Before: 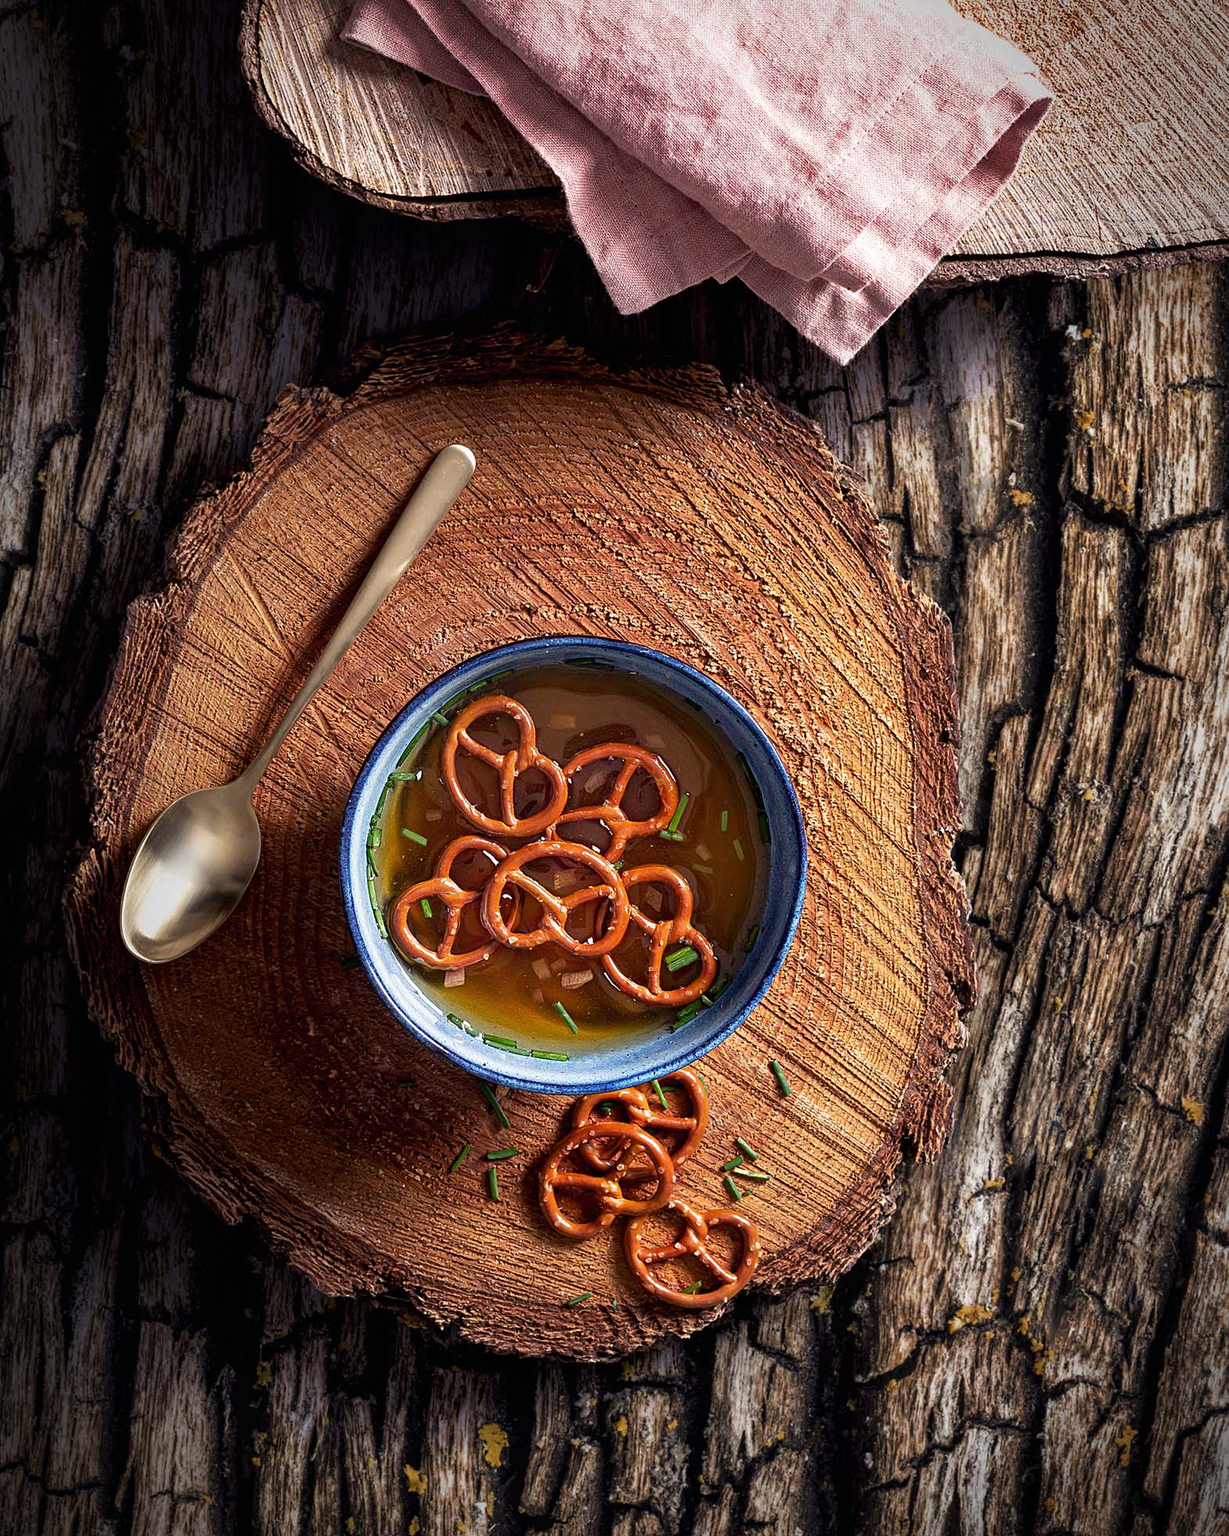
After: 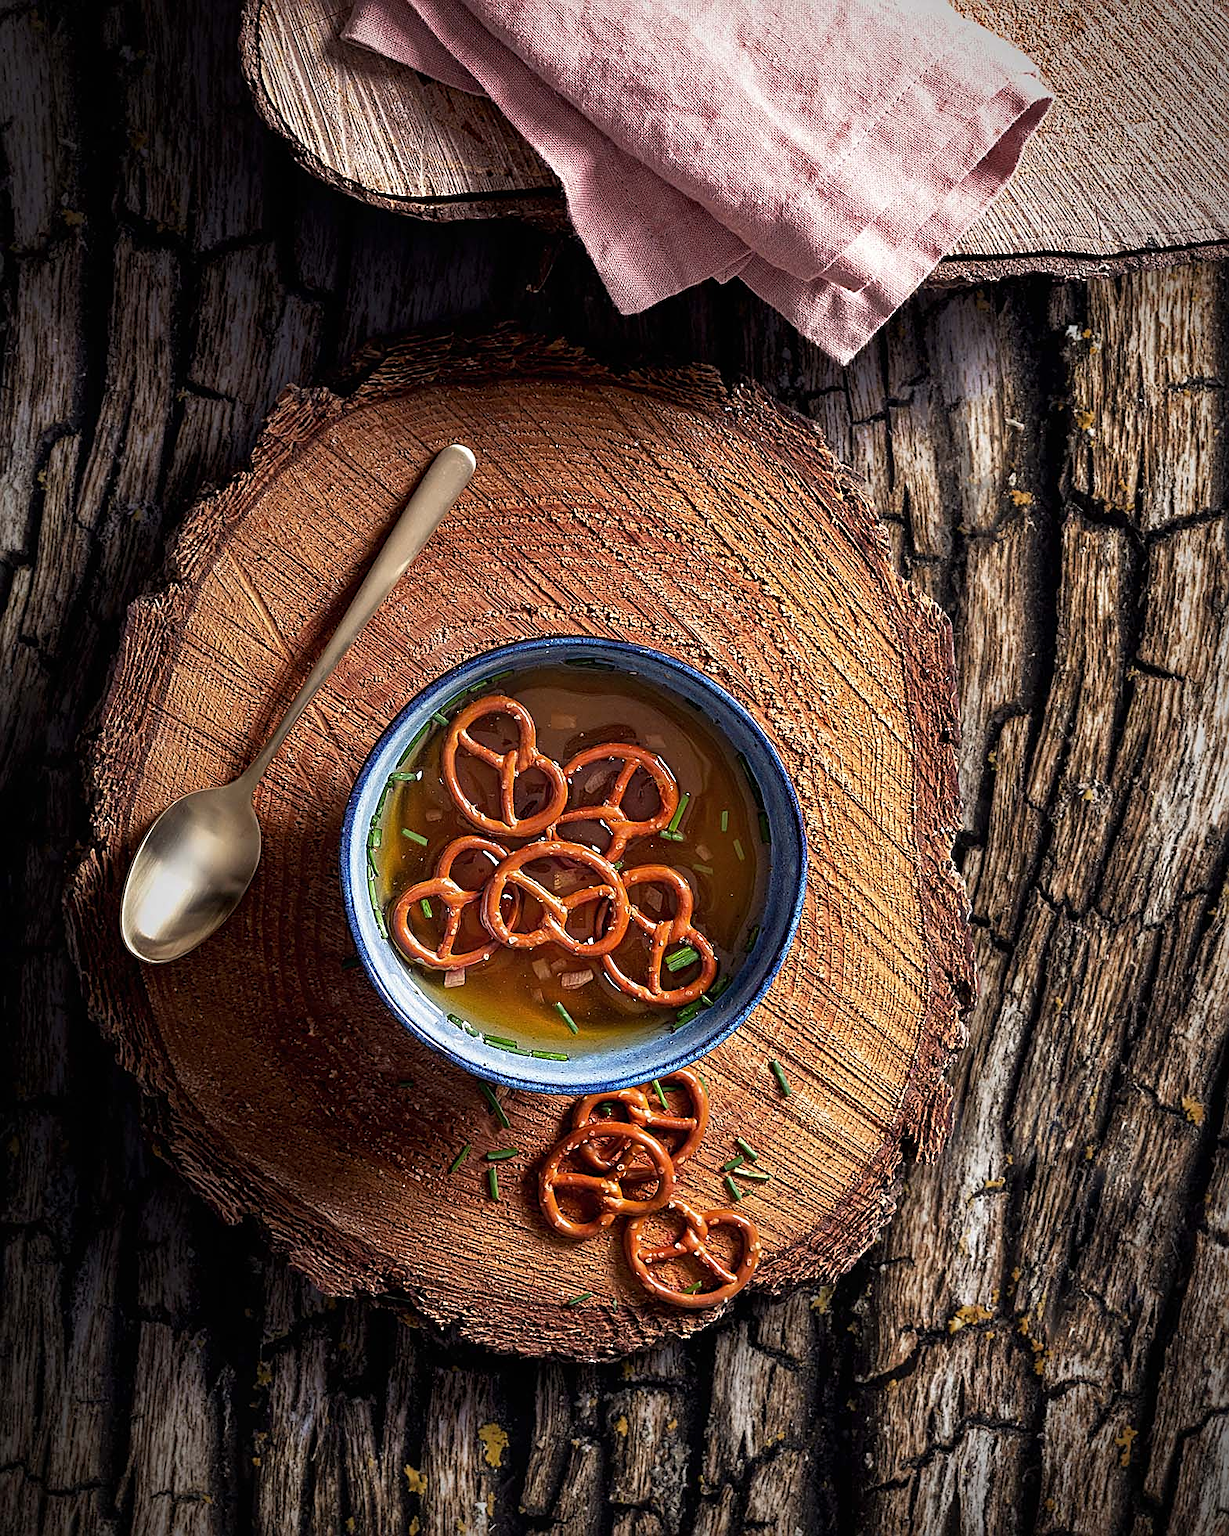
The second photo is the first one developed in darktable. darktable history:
white balance: emerald 1
levels: mode automatic, black 0.023%, white 99.97%, levels [0.062, 0.494, 0.925]
sharpen: on, module defaults
